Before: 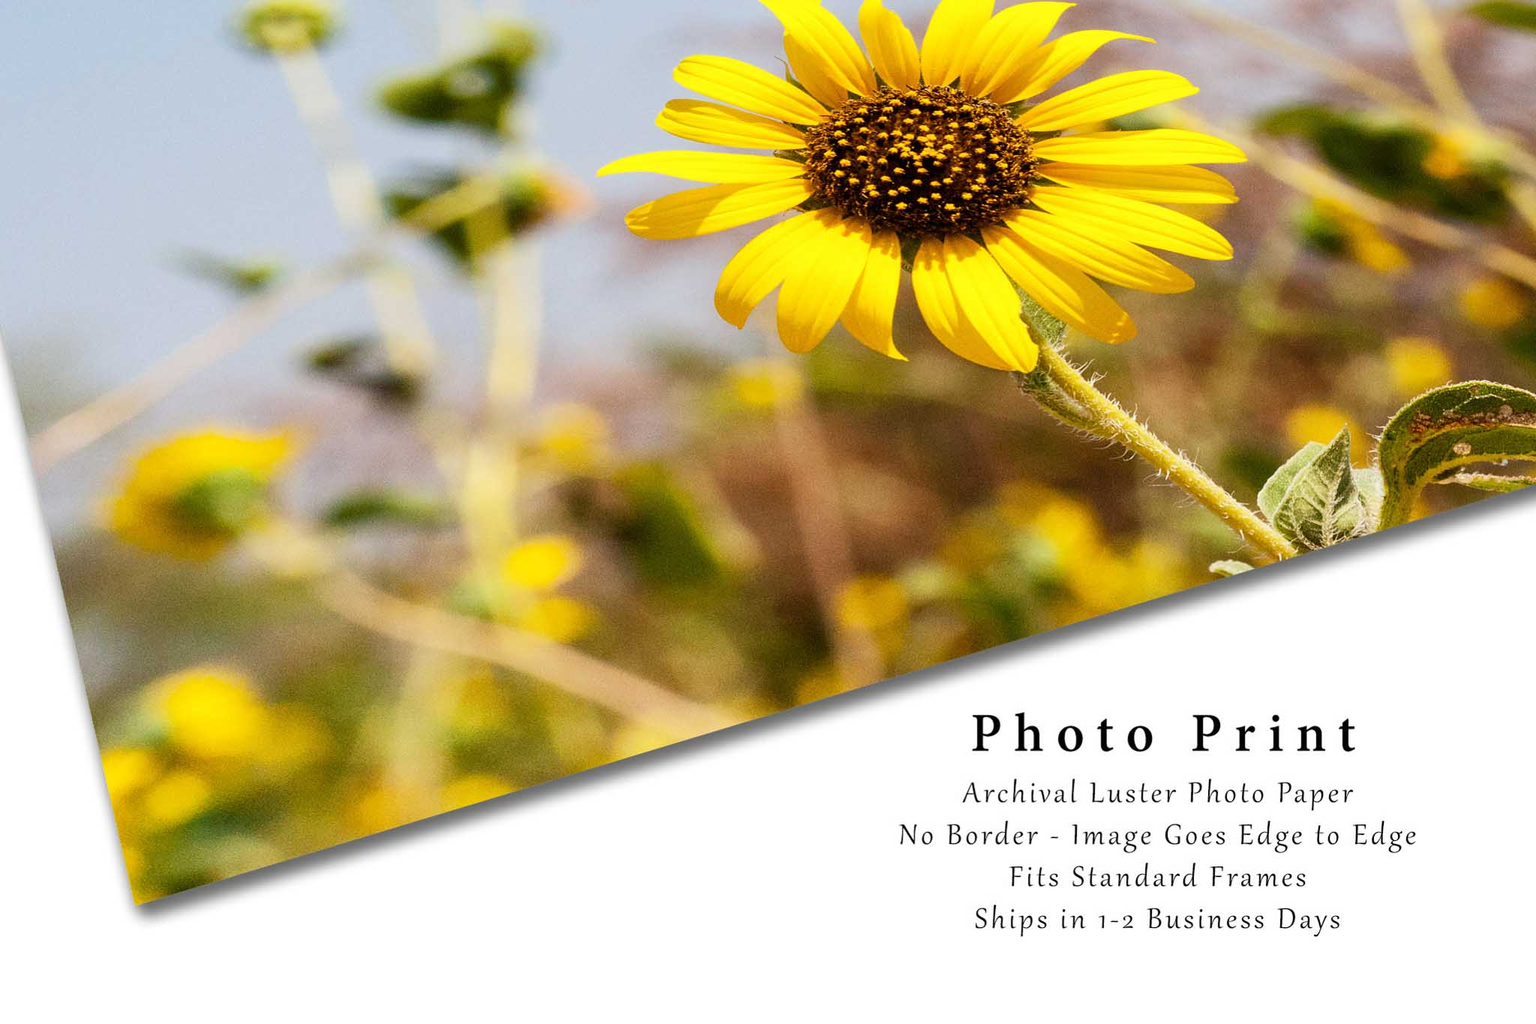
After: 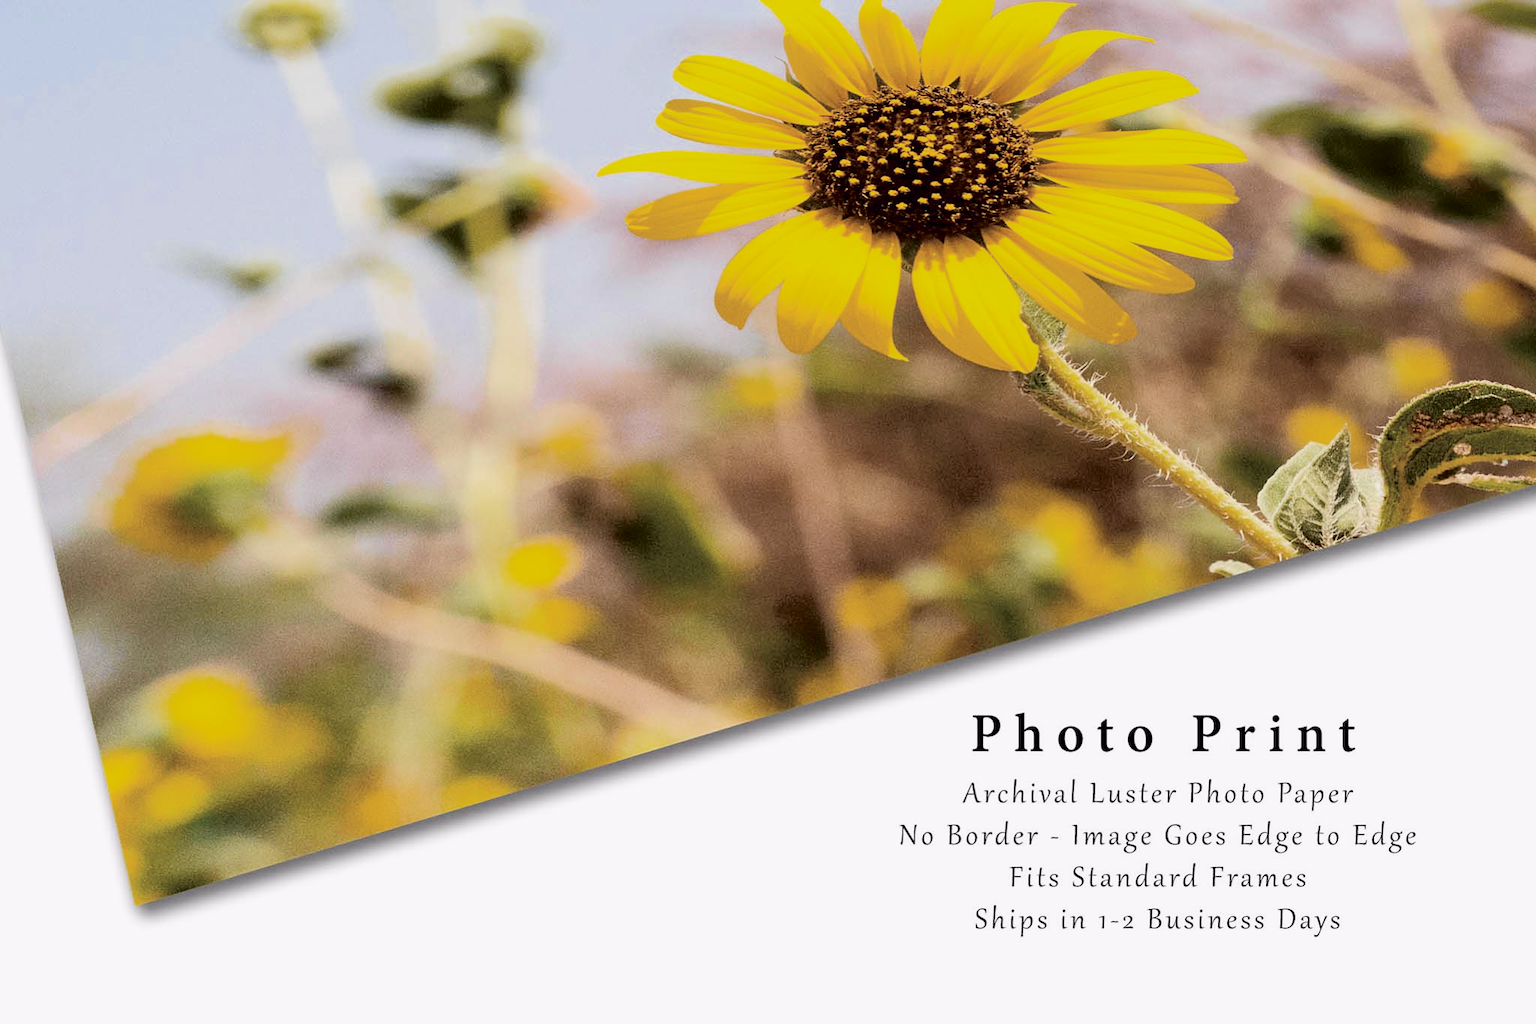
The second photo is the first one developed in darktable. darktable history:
color zones: curves: ch0 [(0, 0.444) (0.143, 0.442) (0.286, 0.441) (0.429, 0.441) (0.571, 0.441) (0.714, 0.441) (0.857, 0.442) (1, 0.444)]
tone curve: curves: ch0 [(0, 0) (0.105, 0.044) (0.195, 0.128) (0.283, 0.283) (0.384, 0.404) (0.485, 0.531) (0.635, 0.7) (0.832, 0.858) (1, 0.977)]; ch1 [(0, 0) (0.161, 0.092) (0.35, 0.33) (0.379, 0.401) (0.448, 0.478) (0.498, 0.503) (0.531, 0.537) (0.586, 0.563) (0.687, 0.648) (1, 1)]; ch2 [(0, 0) (0.359, 0.372) (0.437, 0.437) (0.483, 0.484) (0.53, 0.515) (0.556, 0.553) (0.635, 0.589) (1, 1)], color space Lab, independent channels, preserve colors none
